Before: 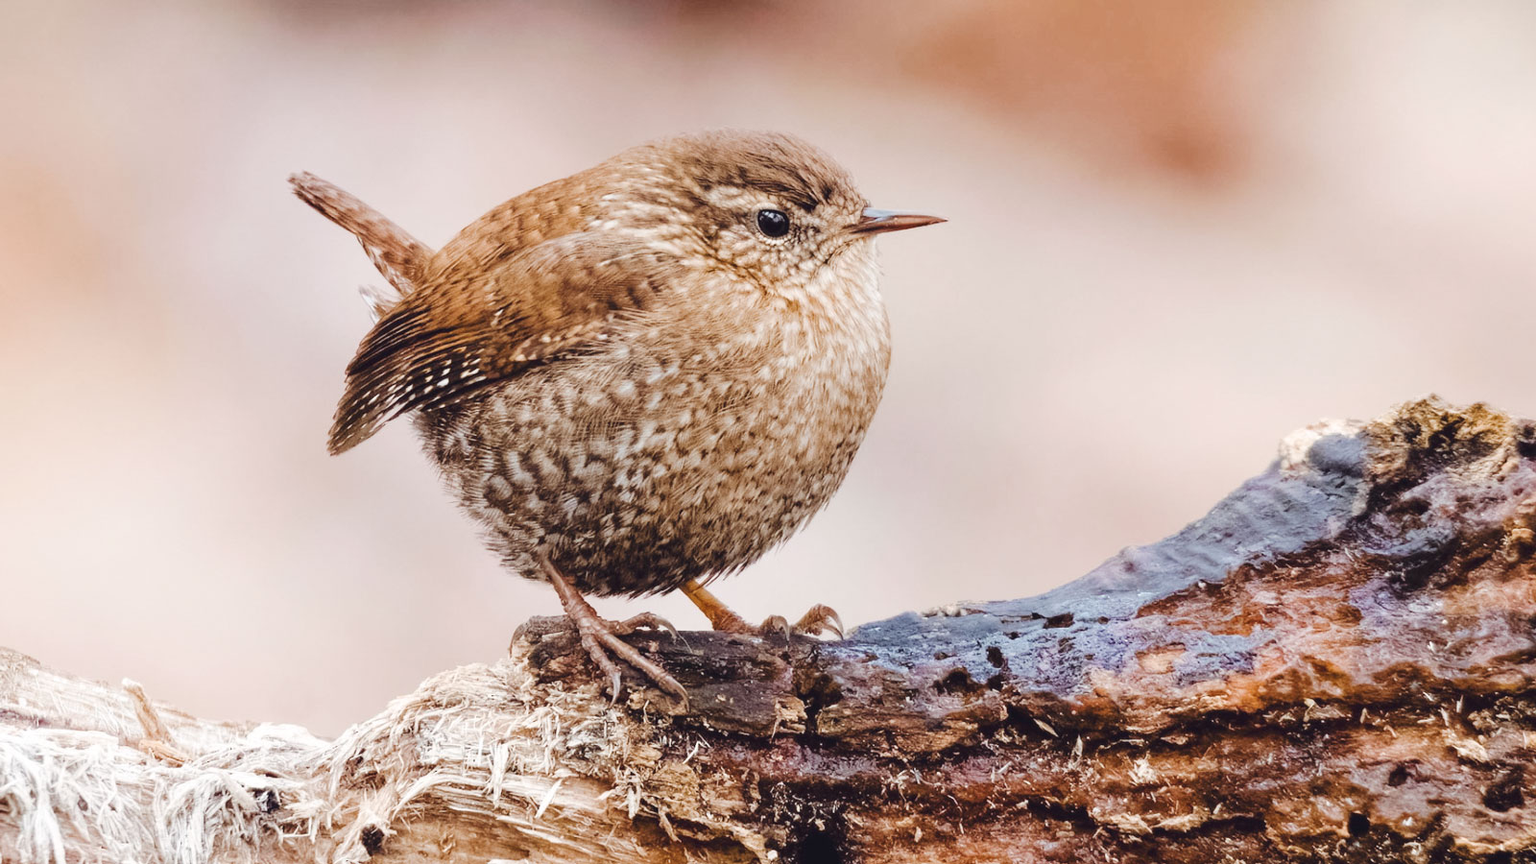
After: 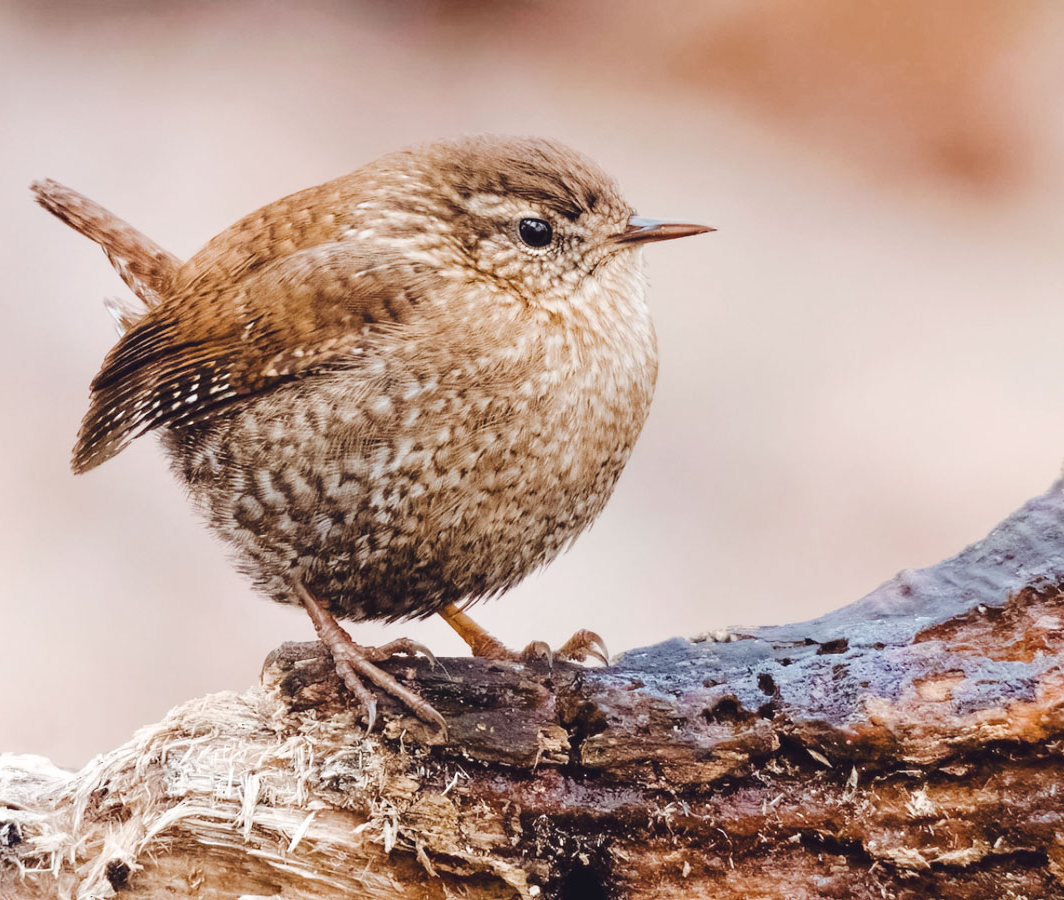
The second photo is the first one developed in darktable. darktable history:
crop: left 16.899%, right 16.556%
sharpen: radius 2.883, amount 0.868, threshold 47.523
tone equalizer: on, module defaults
